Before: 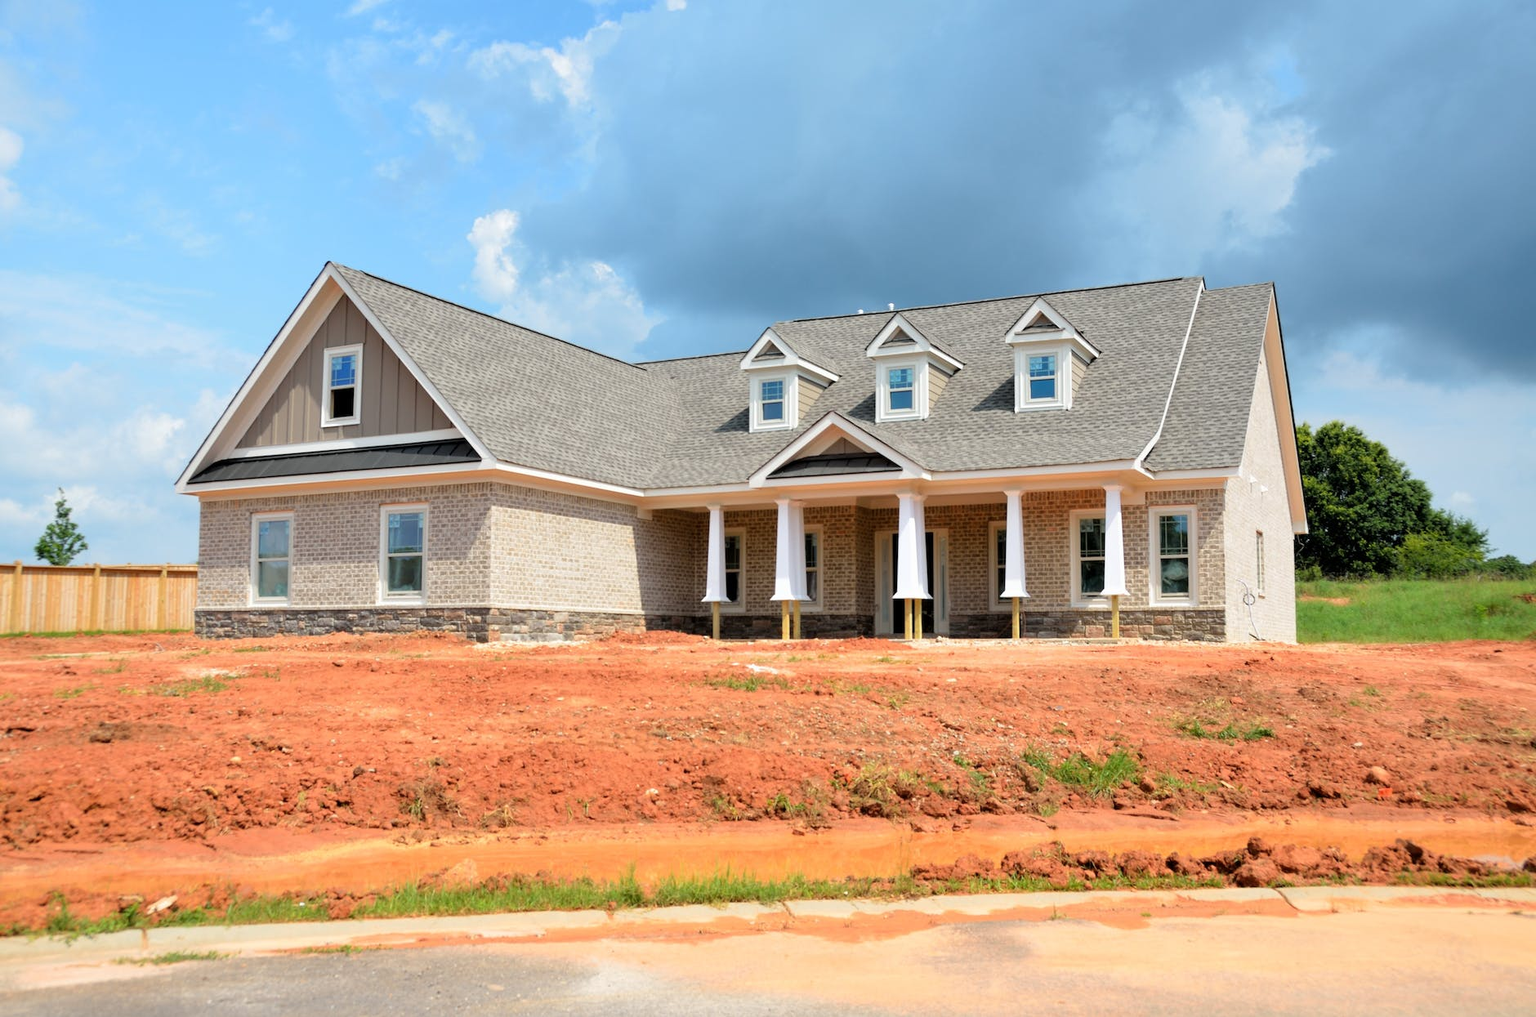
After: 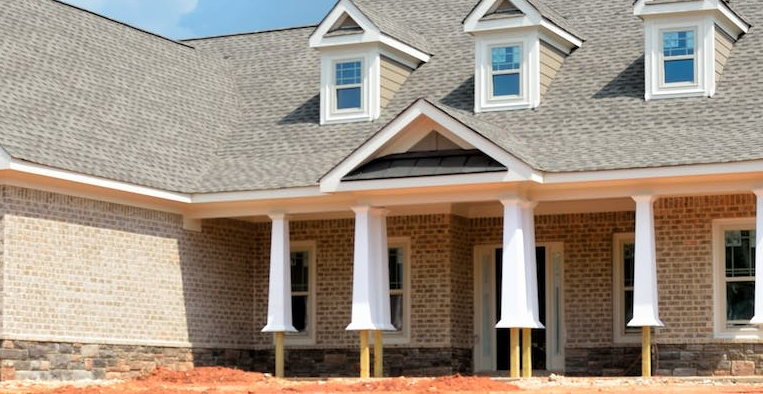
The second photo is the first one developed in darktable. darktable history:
crop: left 31.801%, top 32.54%, right 27.592%, bottom 35.739%
